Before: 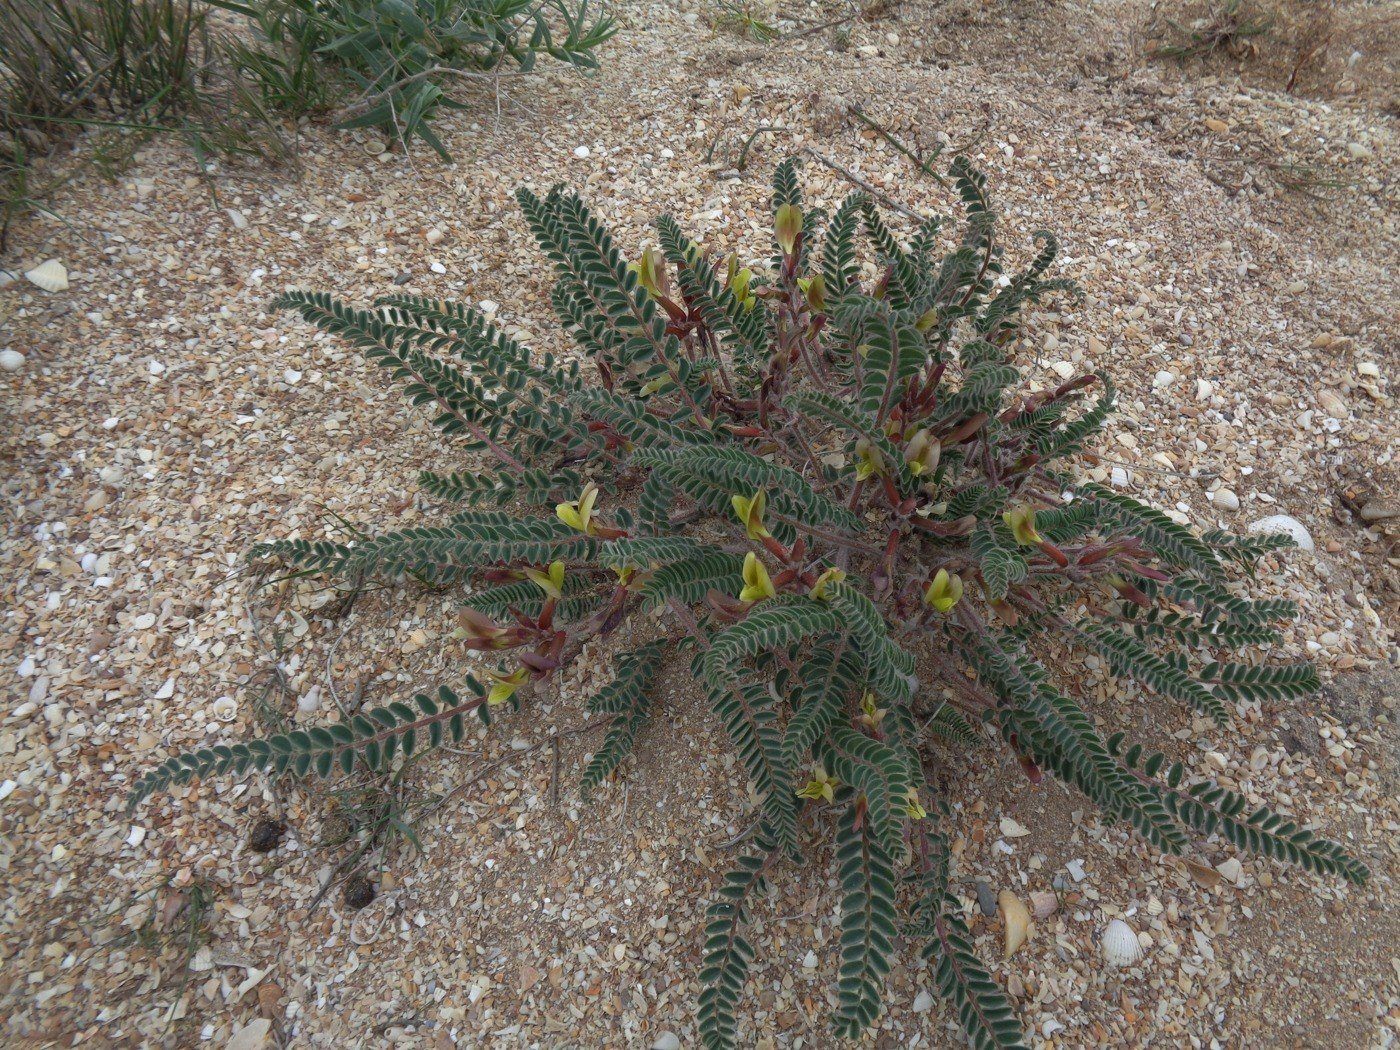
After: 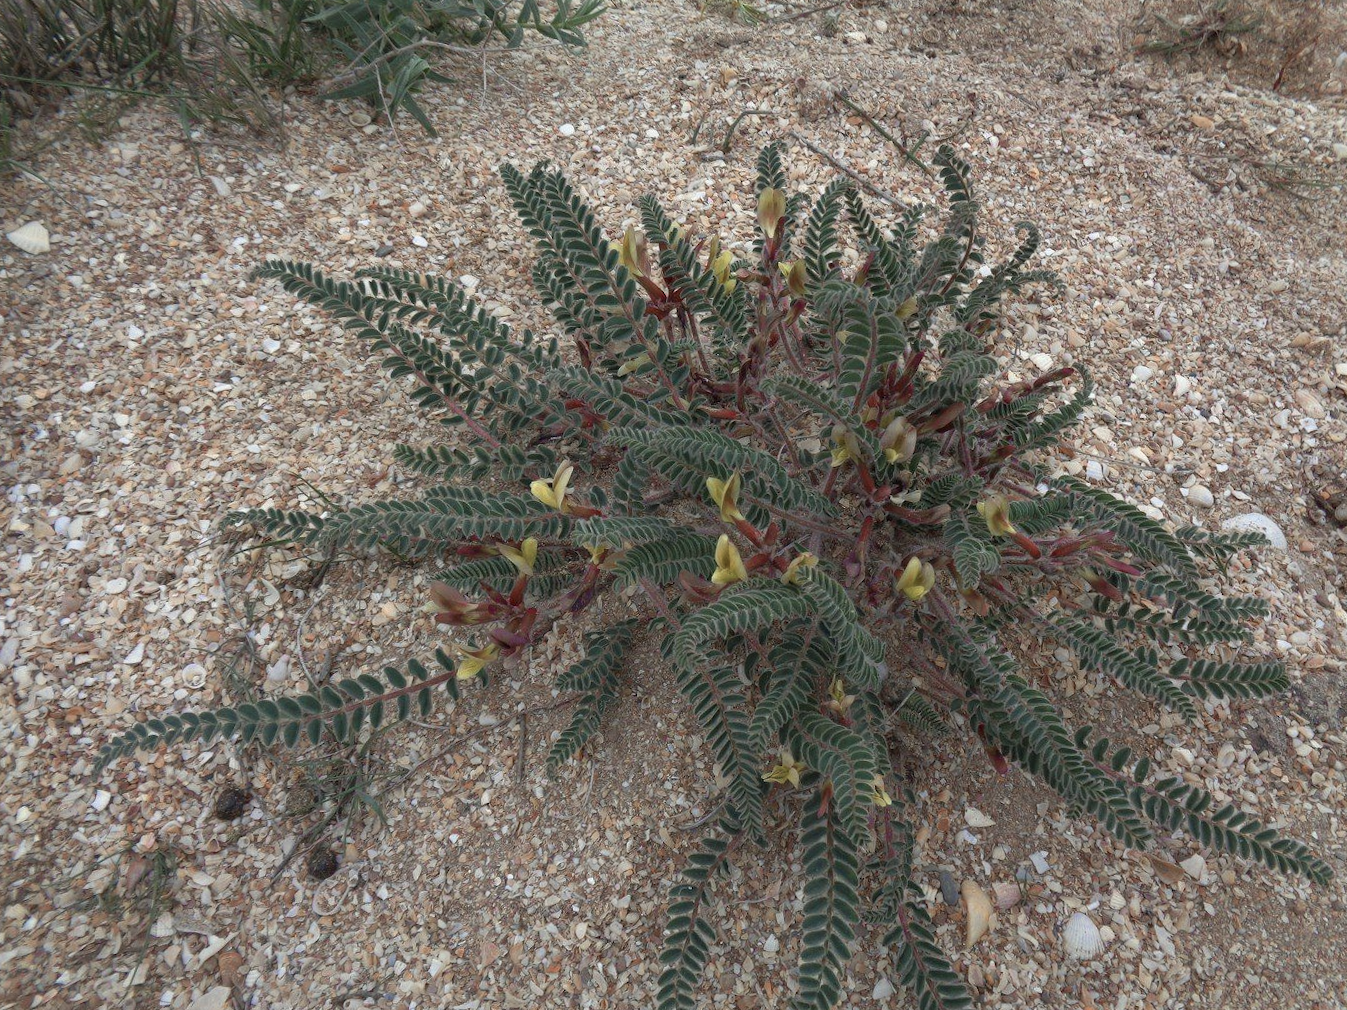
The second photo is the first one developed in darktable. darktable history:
crop and rotate: angle -1.69°
color zones: curves: ch0 [(0, 0.473) (0.001, 0.473) (0.226, 0.548) (0.4, 0.589) (0.525, 0.54) (0.728, 0.403) (0.999, 0.473) (1, 0.473)]; ch1 [(0, 0.619) (0.001, 0.619) (0.234, 0.388) (0.4, 0.372) (0.528, 0.422) (0.732, 0.53) (0.999, 0.619) (1, 0.619)]; ch2 [(0, 0.547) (0.001, 0.547) (0.226, 0.45) (0.4, 0.525) (0.525, 0.585) (0.8, 0.511) (0.999, 0.547) (1, 0.547)]
